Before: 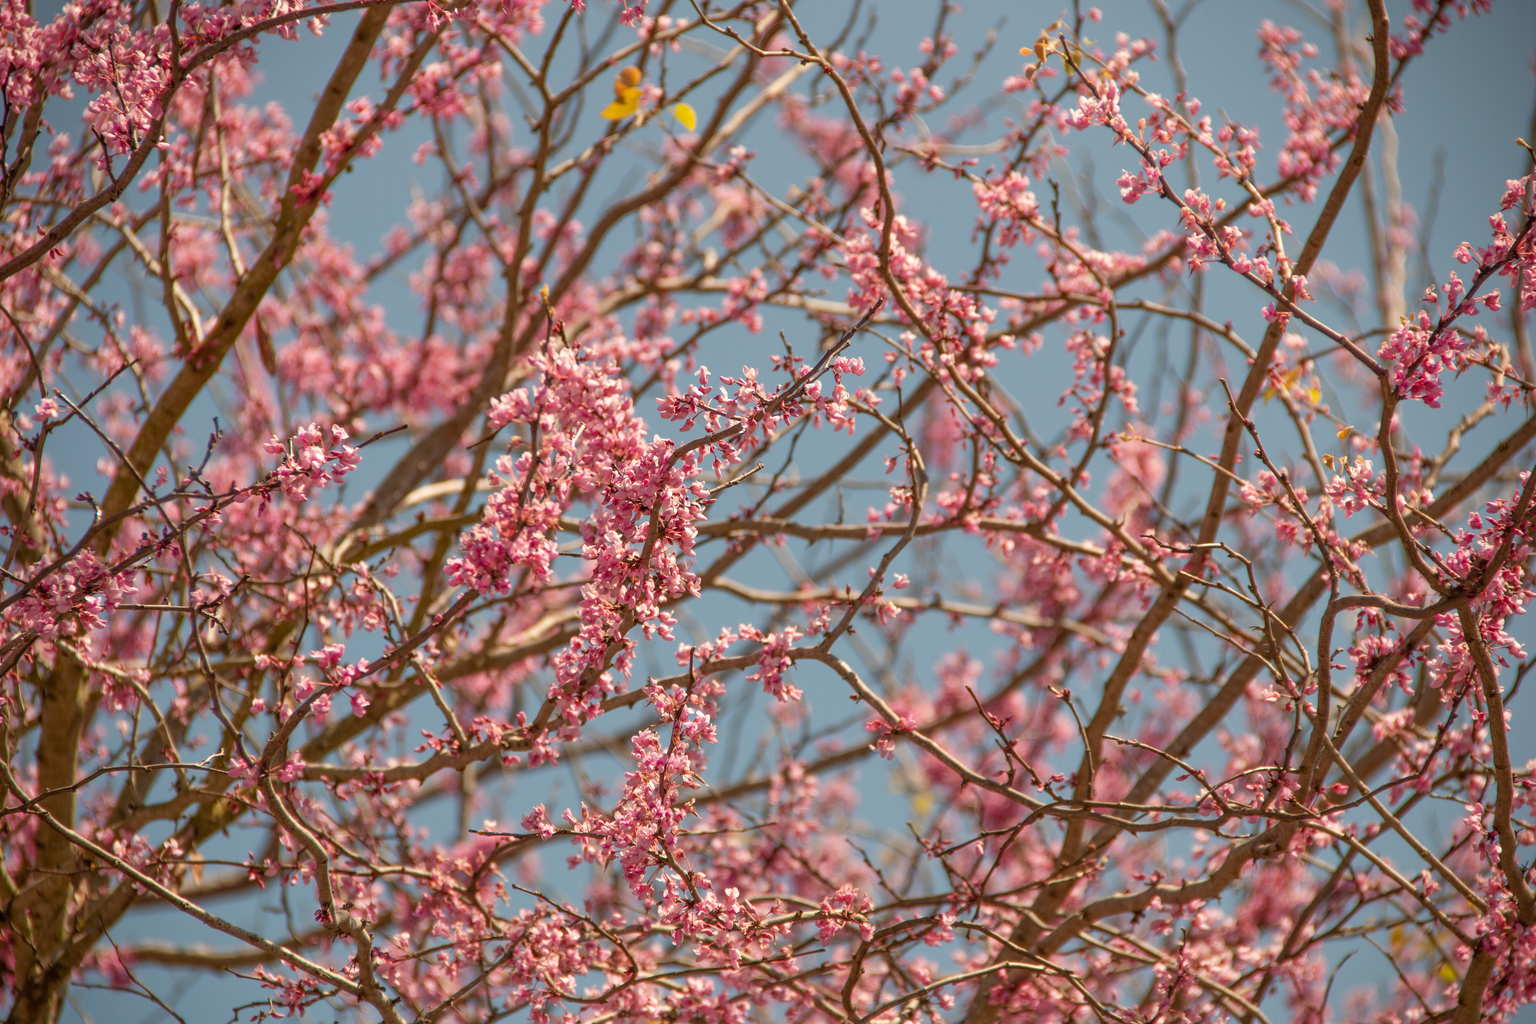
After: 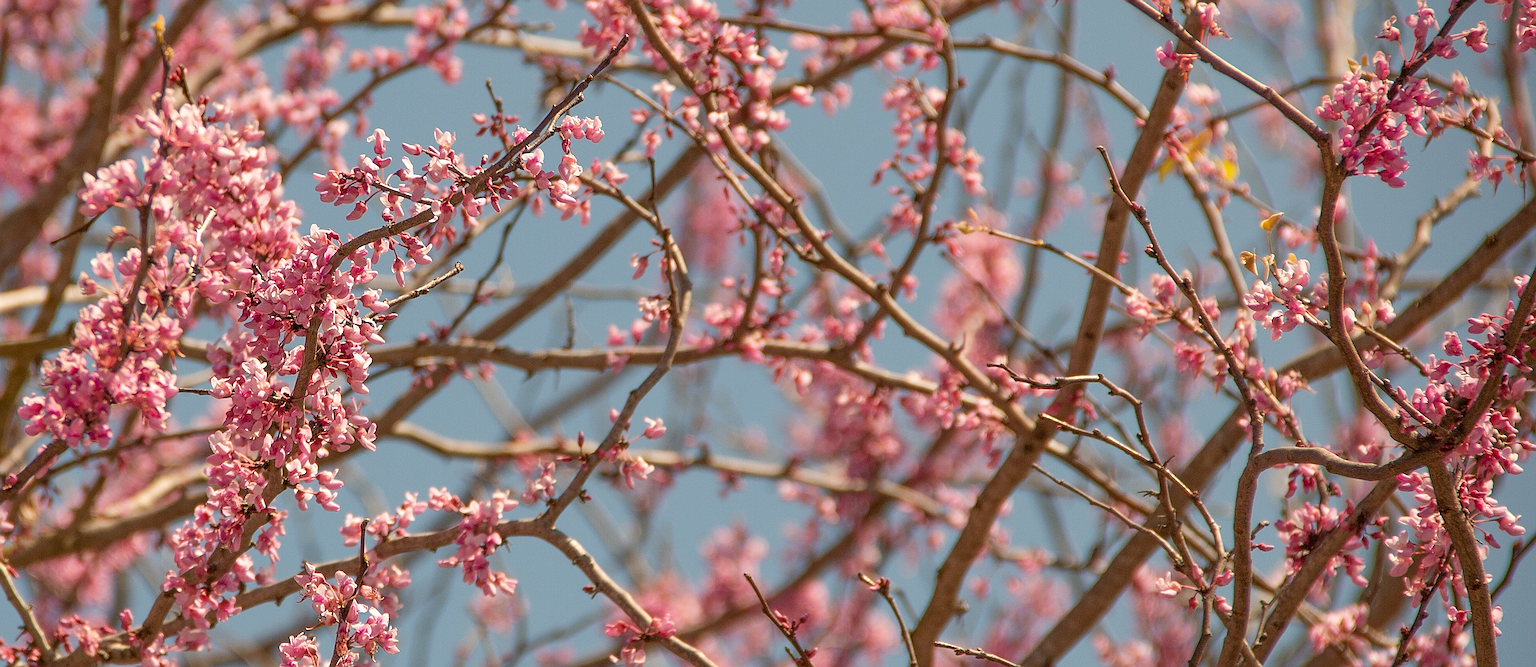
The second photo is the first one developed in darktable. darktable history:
sharpen: radius 1.724, amount 1.286
crop and rotate: left 28.044%, top 26.707%, bottom 26.347%
